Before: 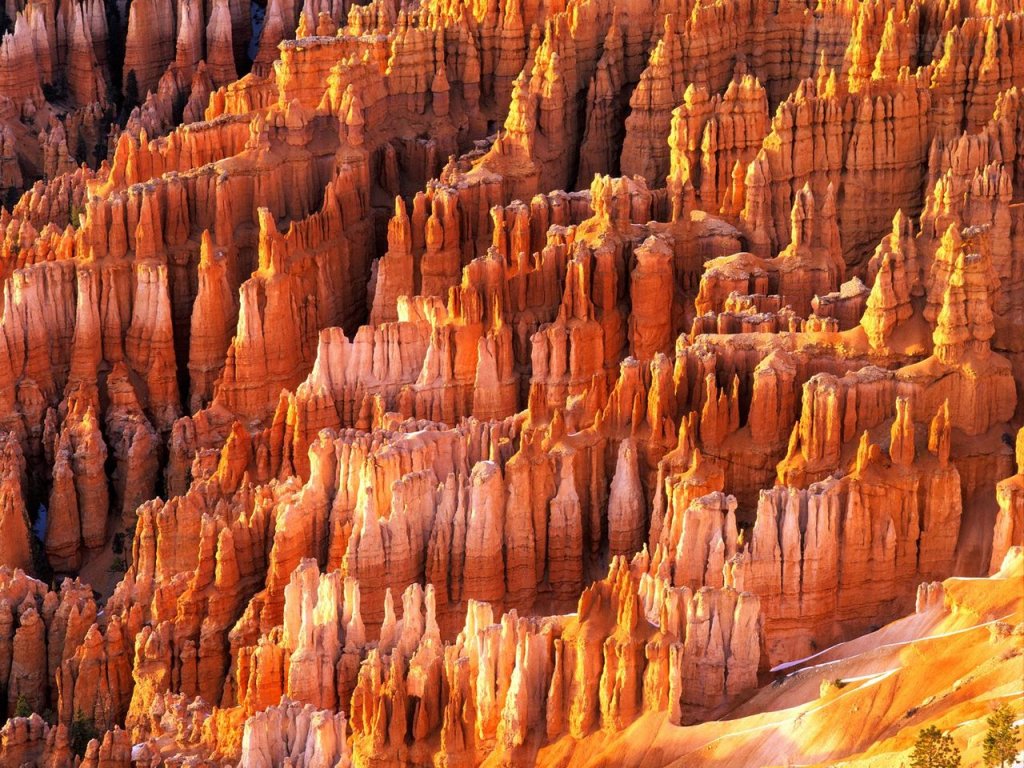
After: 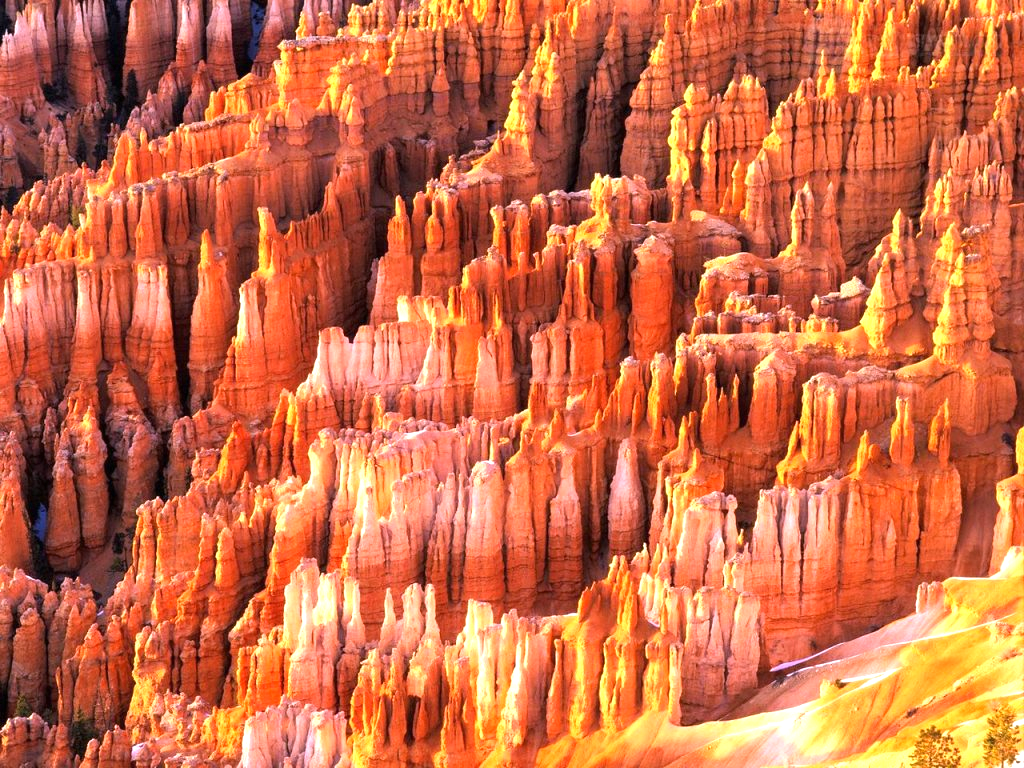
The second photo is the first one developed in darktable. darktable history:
exposure: black level correction 0, exposure 0.7 EV, compensate exposure bias true, compensate highlight preservation false
white balance: red 1.05, blue 1.072
